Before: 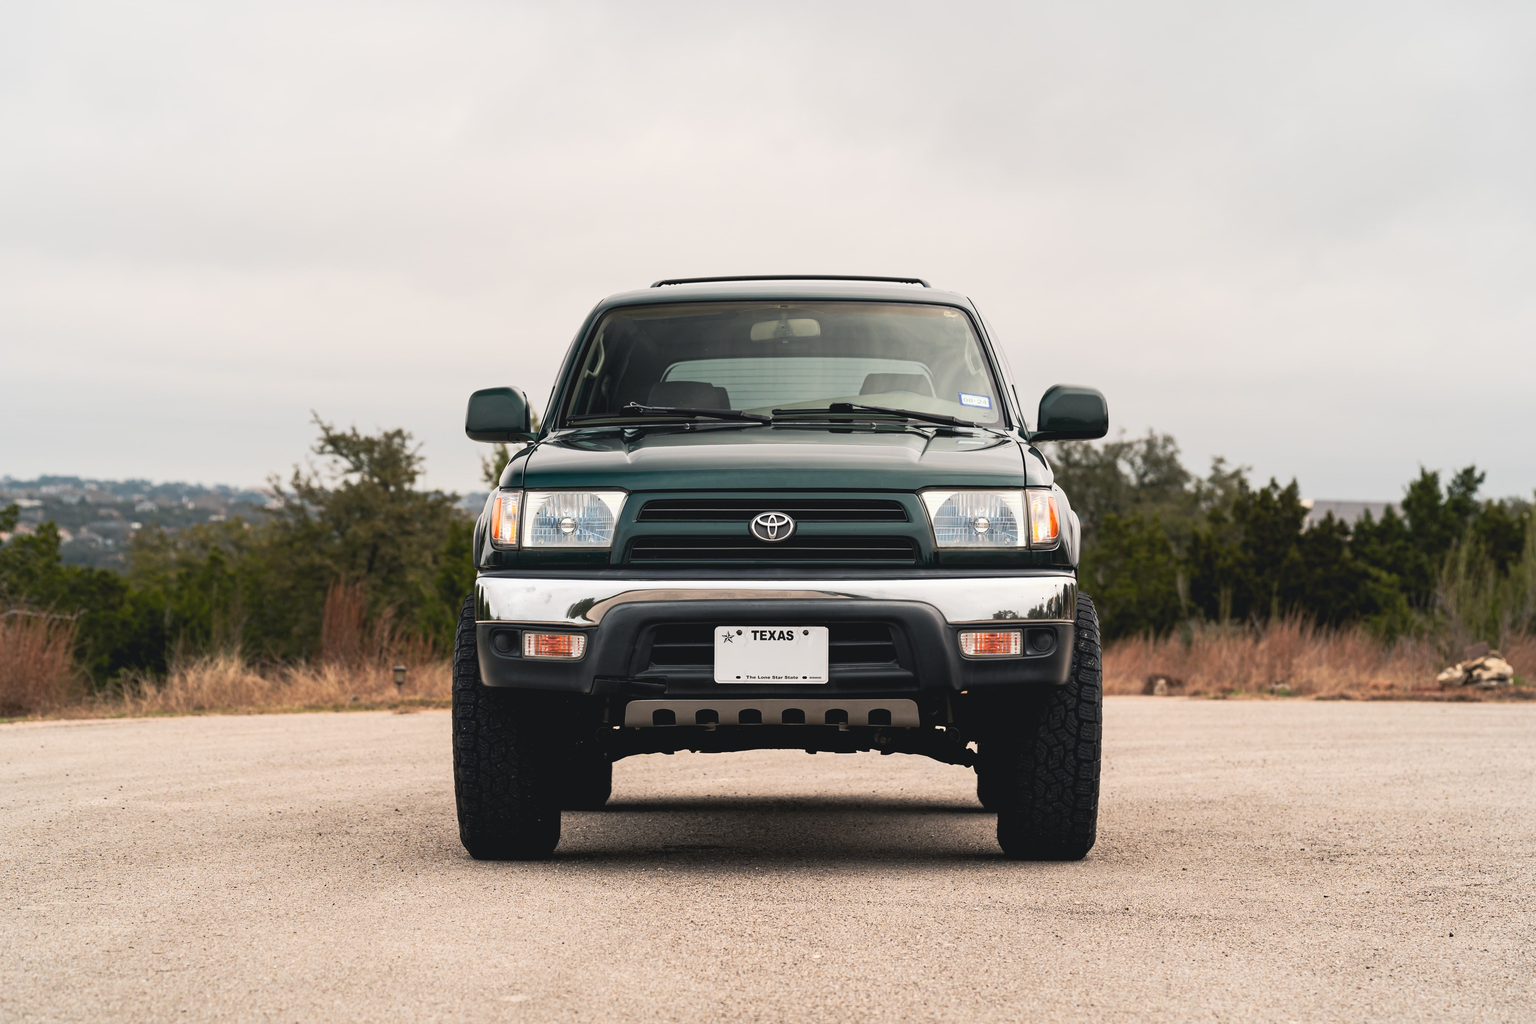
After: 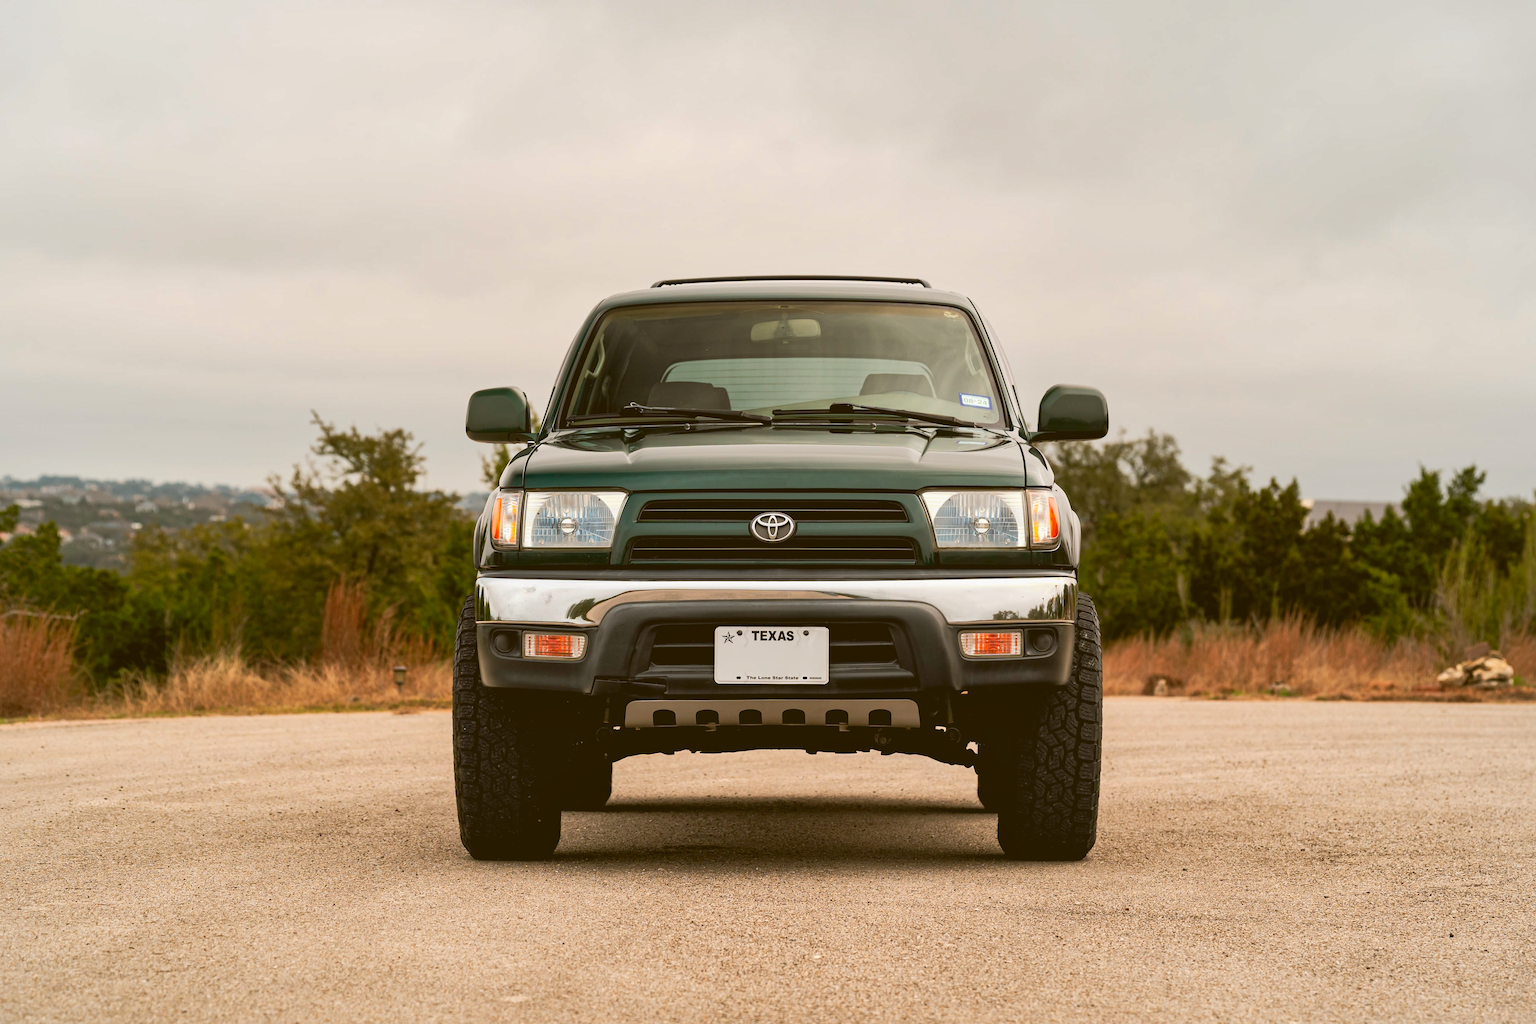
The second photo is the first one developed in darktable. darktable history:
color correction: highlights a* -0.459, highlights b* 0.151, shadows a* 4.61, shadows b* 20.89
shadows and highlights: on, module defaults
contrast brightness saturation: contrast 0.091, saturation 0.267
